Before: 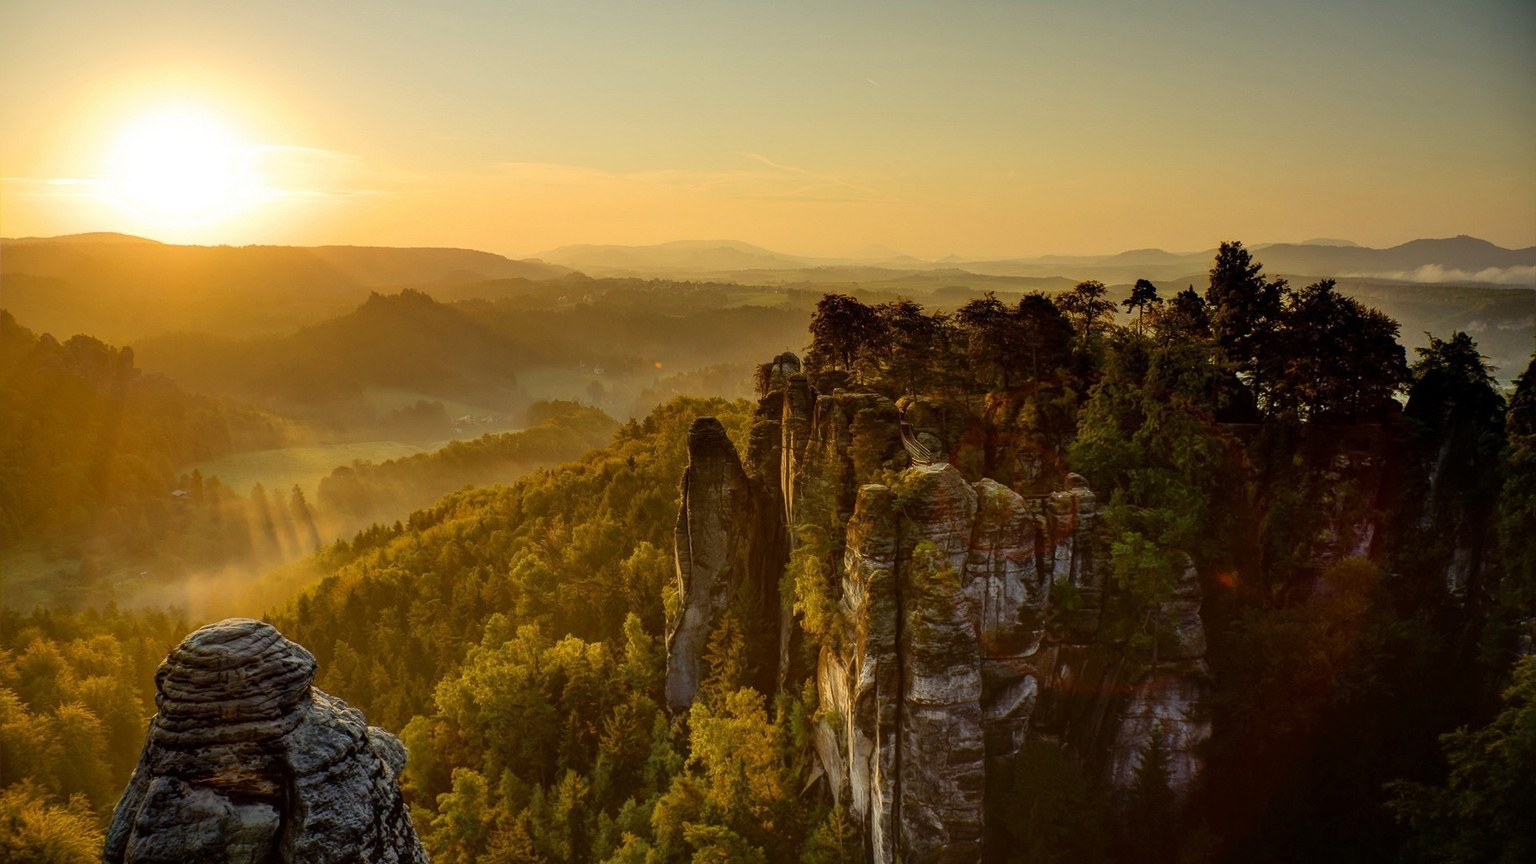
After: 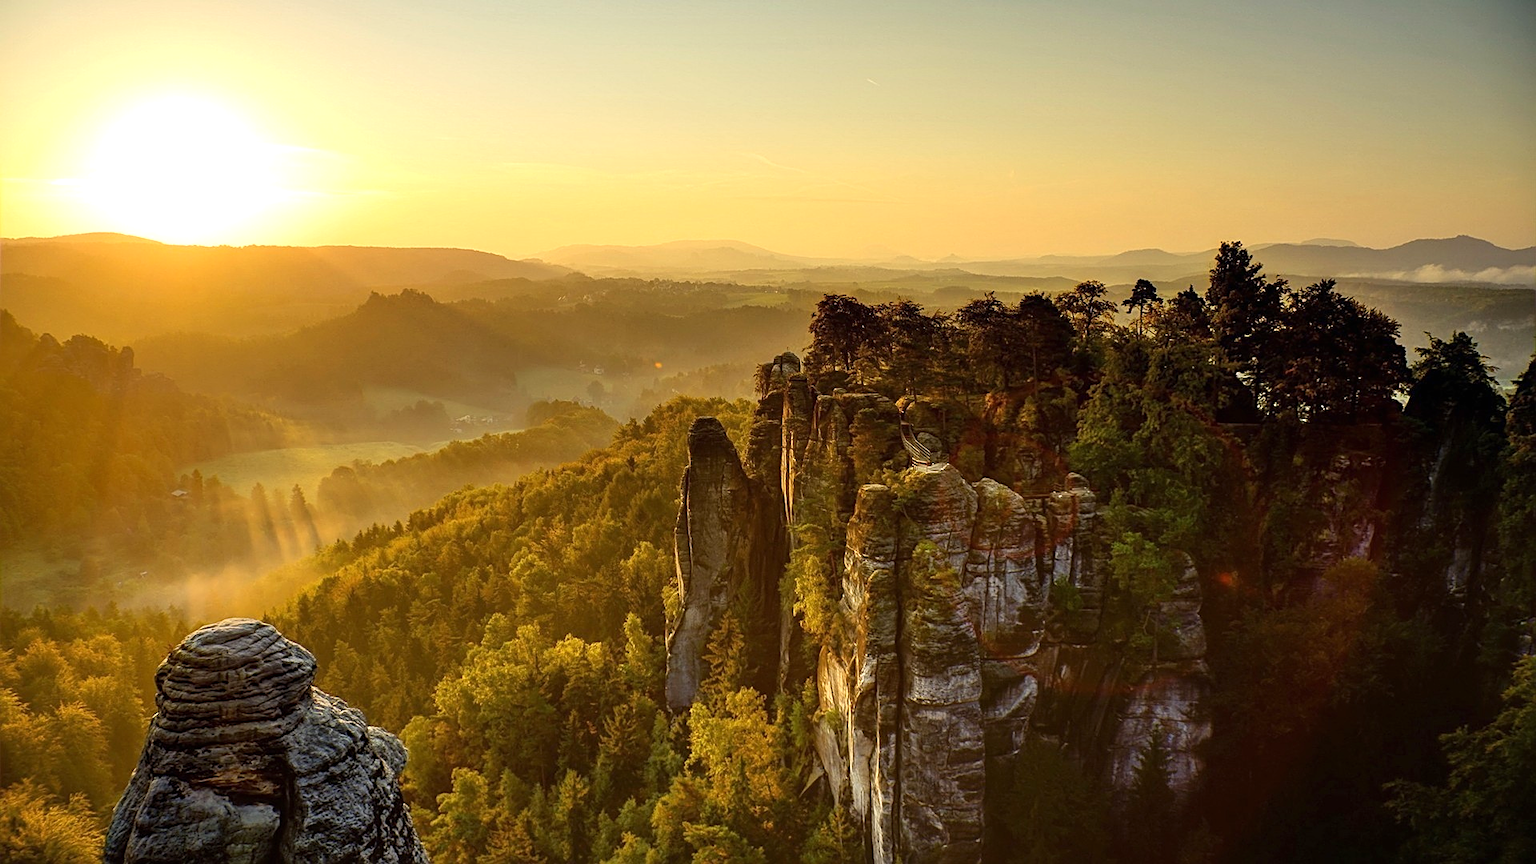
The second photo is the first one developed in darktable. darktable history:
sharpen: on, module defaults
exposure: black level correction 0, exposure 0.5 EV, compensate exposure bias true, compensate highlight preservation false
